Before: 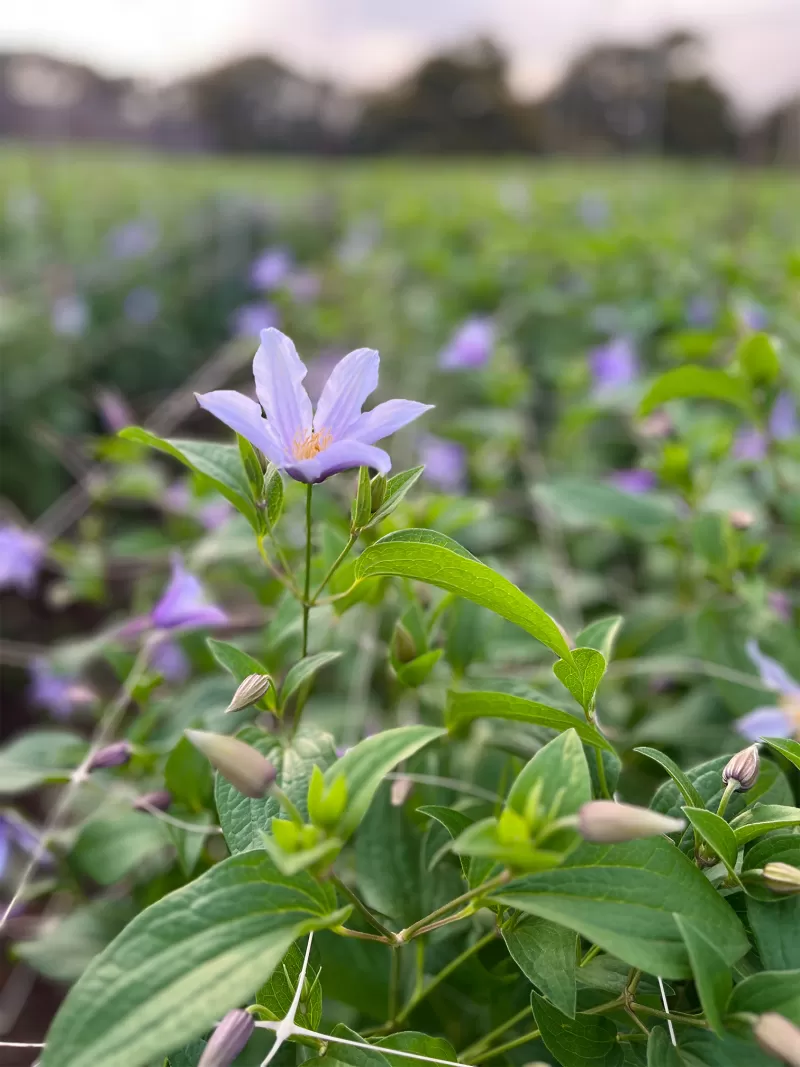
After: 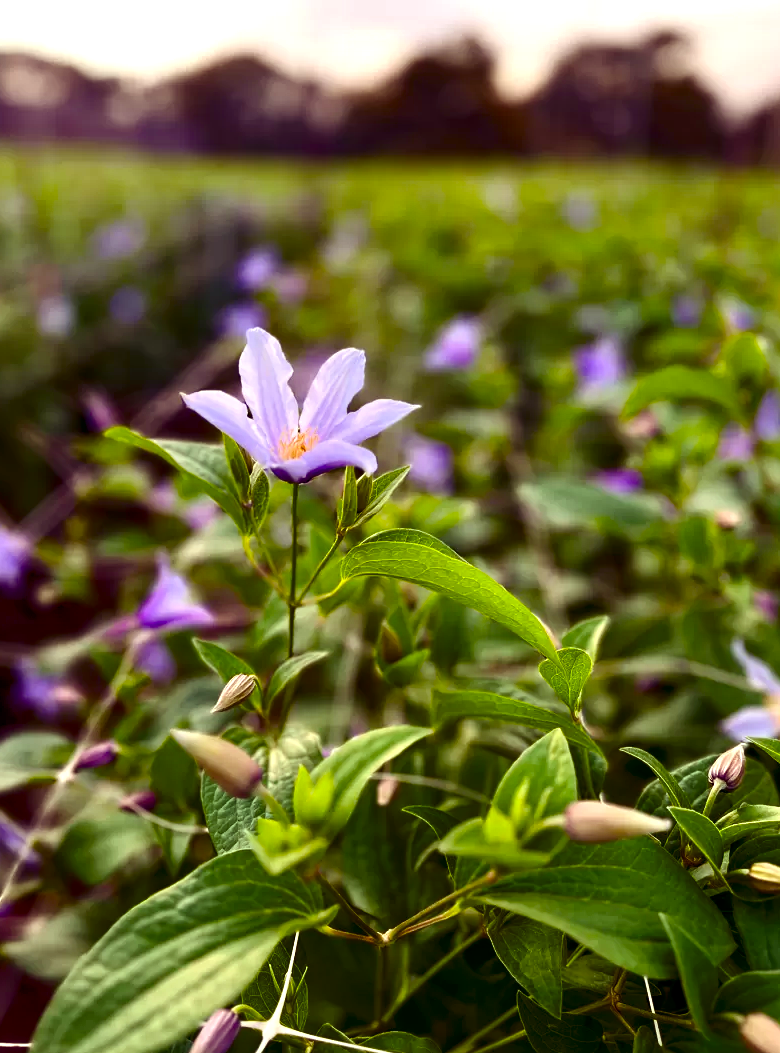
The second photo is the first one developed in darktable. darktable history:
crop and rotate: left 1.774%, right 0.633%, bottom 1.28%
color balance rgb: shadows lift › luminance -21.66%, shadows lift › chroma 8.98%, shadows lift › hue 283.37°, power › chroma 1.55%, power › hue 25.59°, highlights gain › luminance 6.08%, highlights gain › chroma 2.55%, highlights gain › hue 90°, global offset › luminance -0.87%, perceptual saturation grading › global saturation 27.49%, perceptual saturation grading › highlights -28.39%, perceptual saturation grading › mid-tones 15.22%, perceptual saturation grading › shadows 33.98%, perceptual brilliance grading › highlights 10%, perceptual brilliance grading › mid-tones 5%
contrast brightness saturation: contrast 0.13, brightness -0.24, saturation 0.14
